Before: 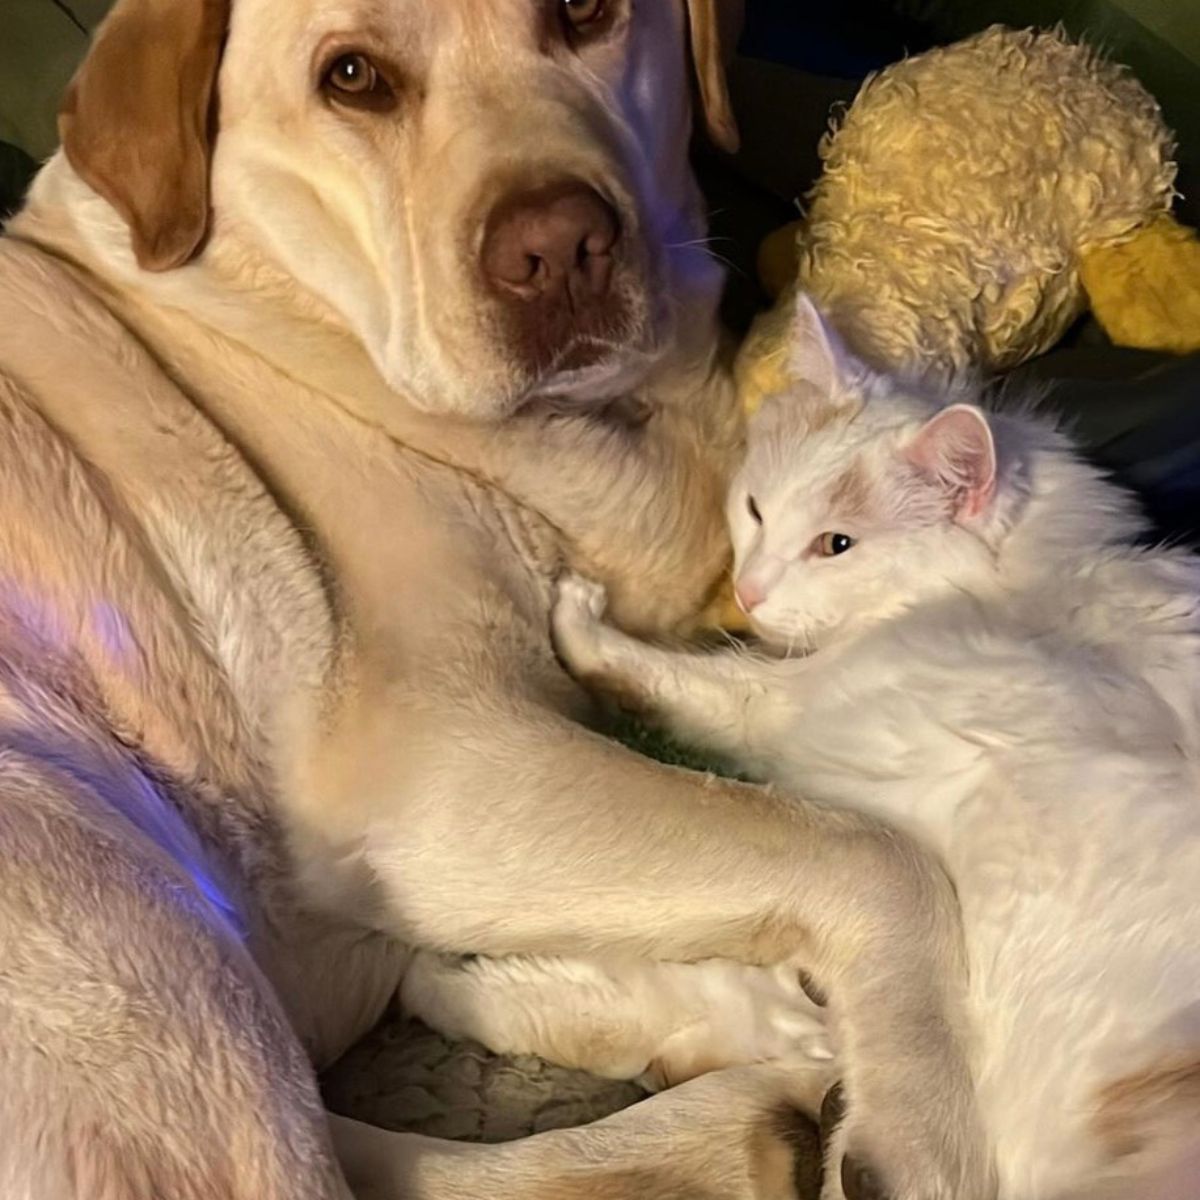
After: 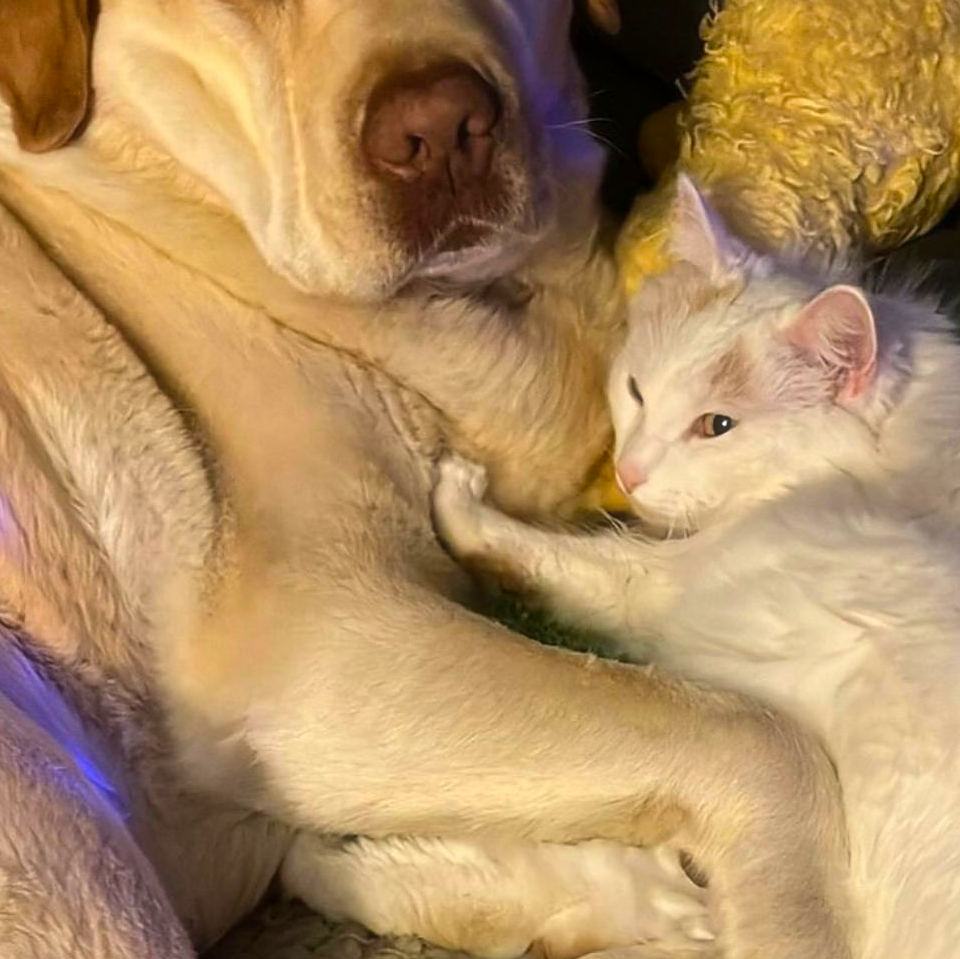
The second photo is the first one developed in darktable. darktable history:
haze removal: strength -0.112, compatibility mode true, adaptive false
sharpen: radius 1.881, amount 0.414, threshold 1.176
contrast equalizer: y [[0.515 ×6], [0.507 ×6], [0.425 ×6], [0 ×6], [0 ×6]], mix 0.152
crop and rotate: left 9.98%, top 9.996%, right 9.96%, bottom 10.028%
color balance rgb: perceptual saturation grading › global saturation 0.537%, global vibrance 44.748%
